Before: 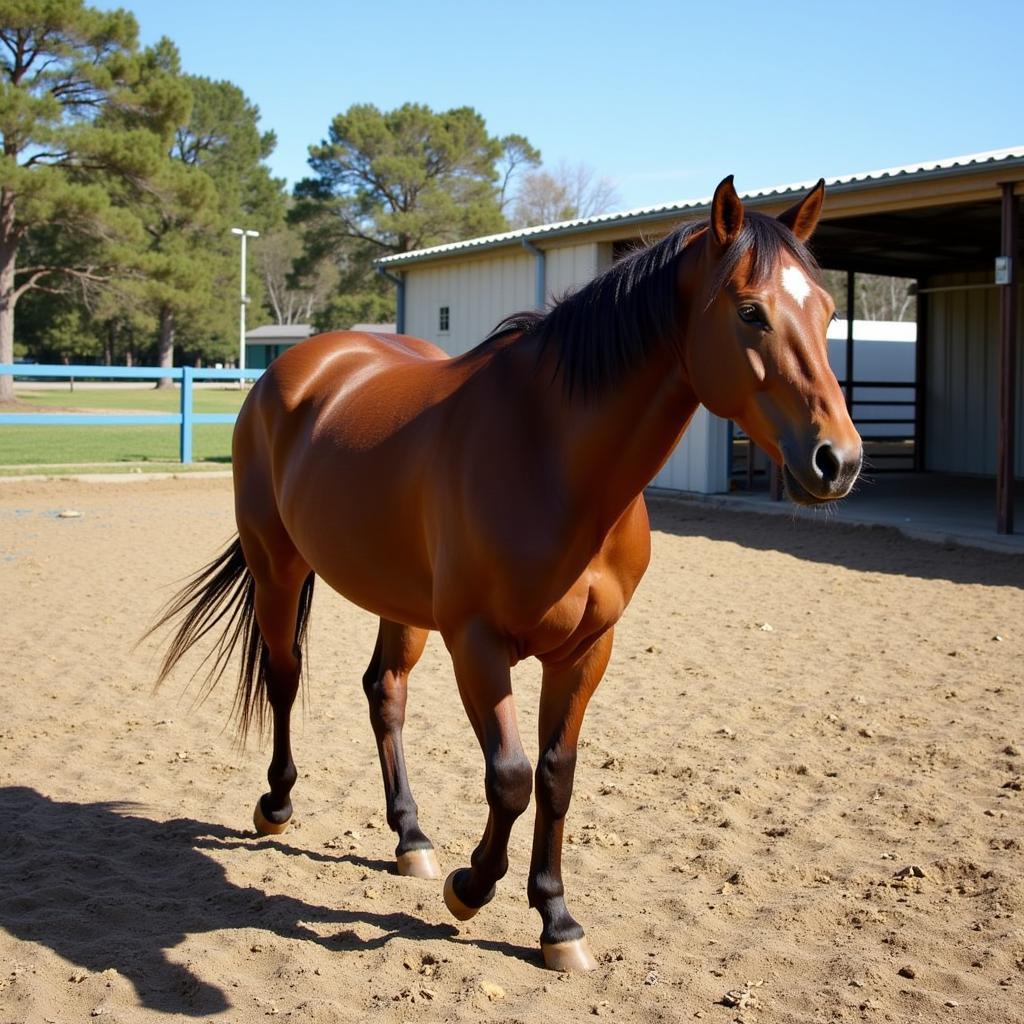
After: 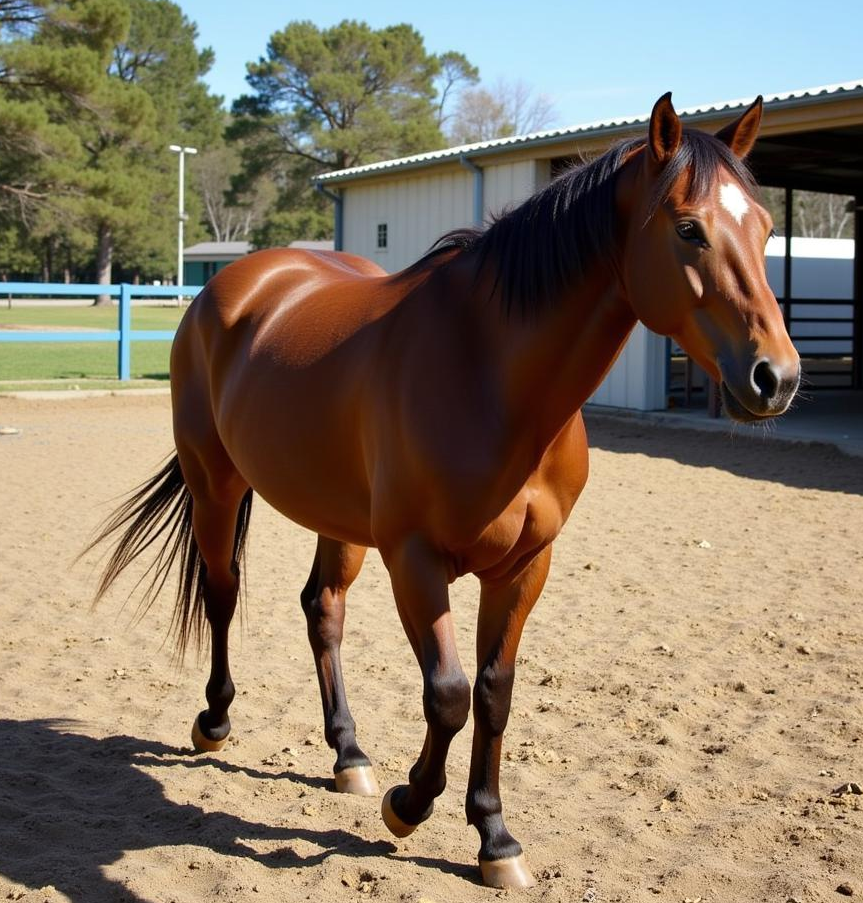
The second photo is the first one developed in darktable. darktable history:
tone equalizer: on, module defaults
crop: left 6.116%, top 8.123%, right 9.544%, bottom 3.602%
